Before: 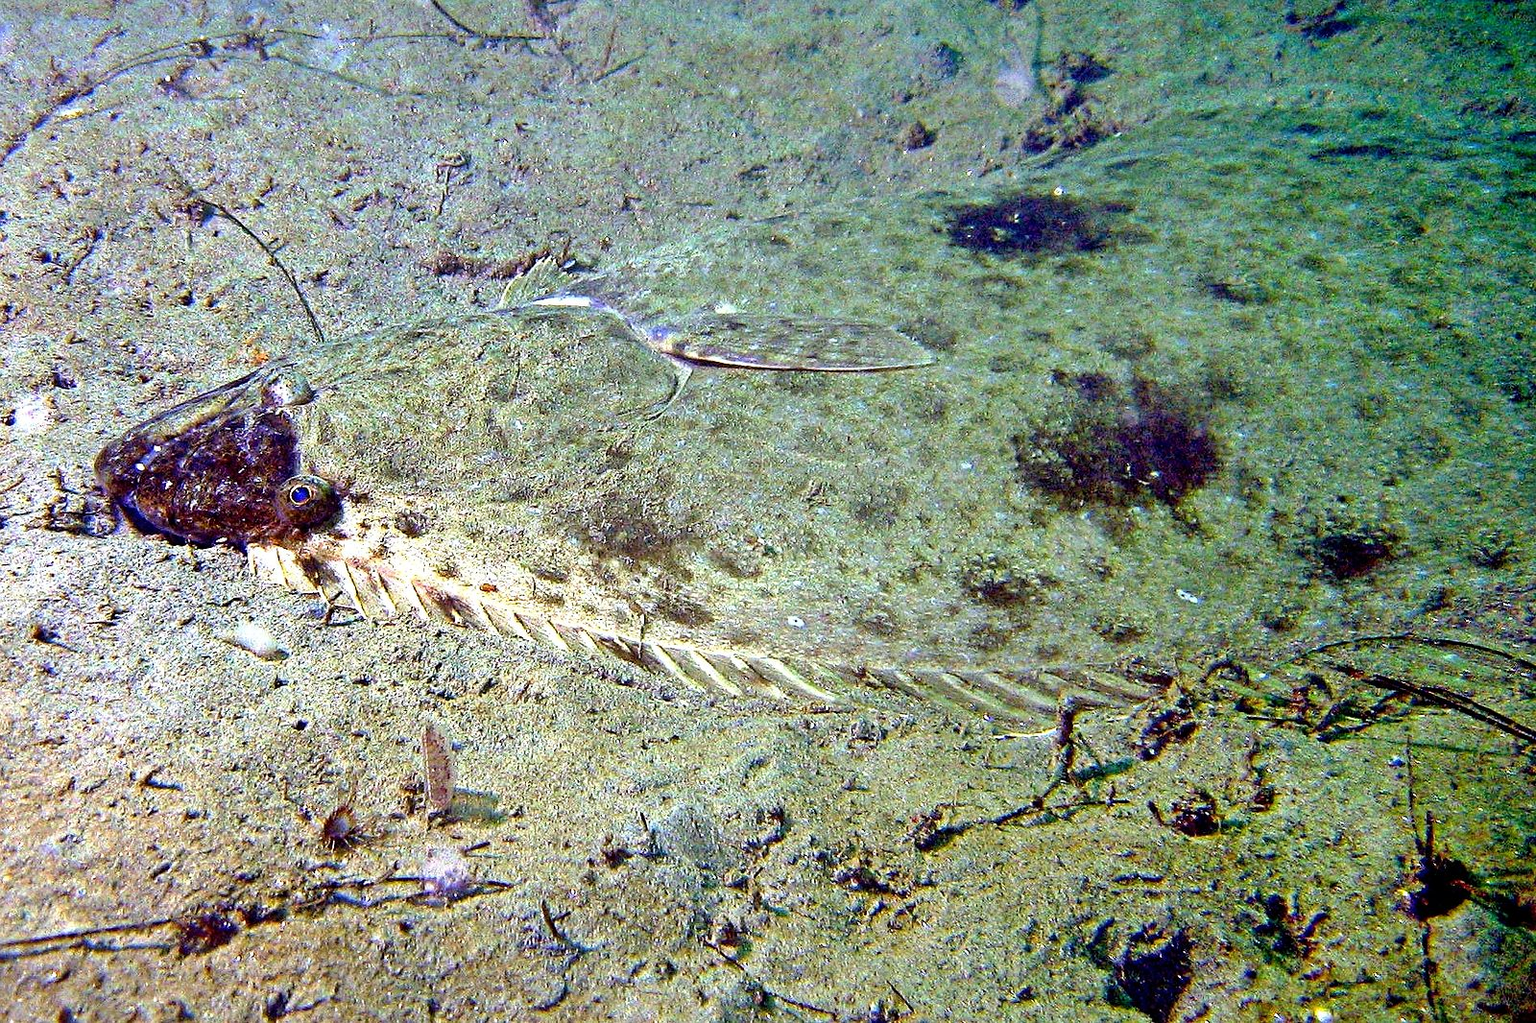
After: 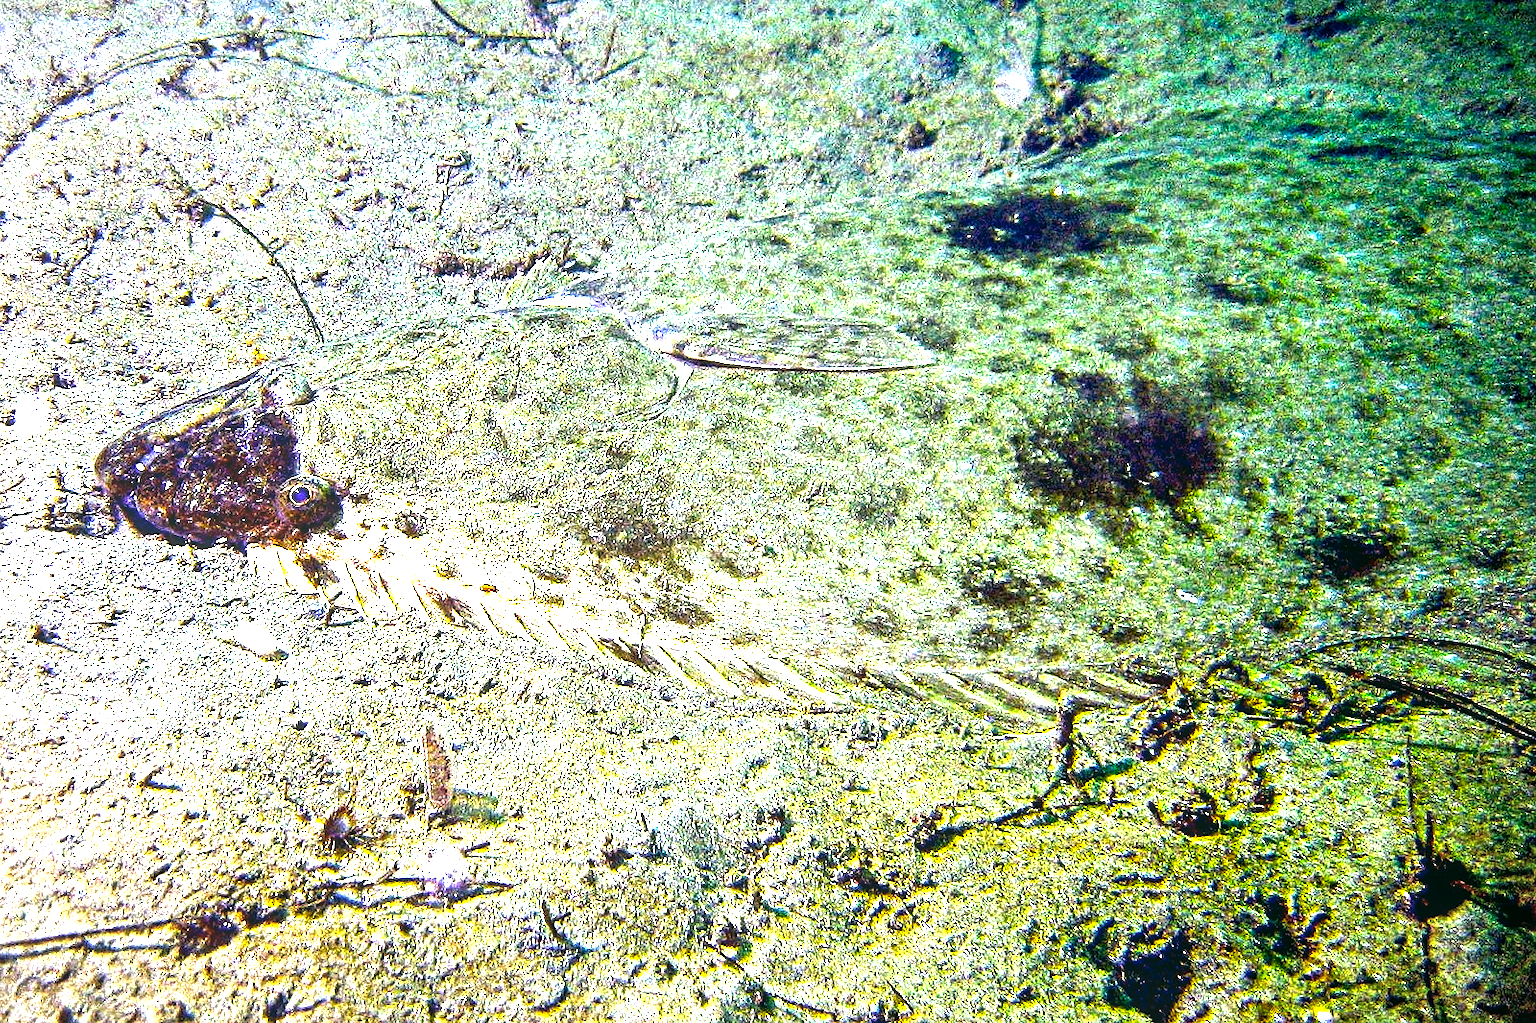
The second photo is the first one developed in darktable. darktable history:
contrast brightness saturation: contrast -0.017, brightness -0.013, saturation 0.037
vignetting: fall-off radius 61.14%, brightness -0.201
color balance rgb: perceptual saturation grading › global saturation 19.88%, perceptual brilliance grading › highlights 74.666%, perceptual brilliance grading › shadows -30.024%, contrast -10.36%
local contrast: on, module defaults
color correction: highlights a* -0.481, highlights b* 9.53, shadows a* -8.95, shadows b* 0.622
